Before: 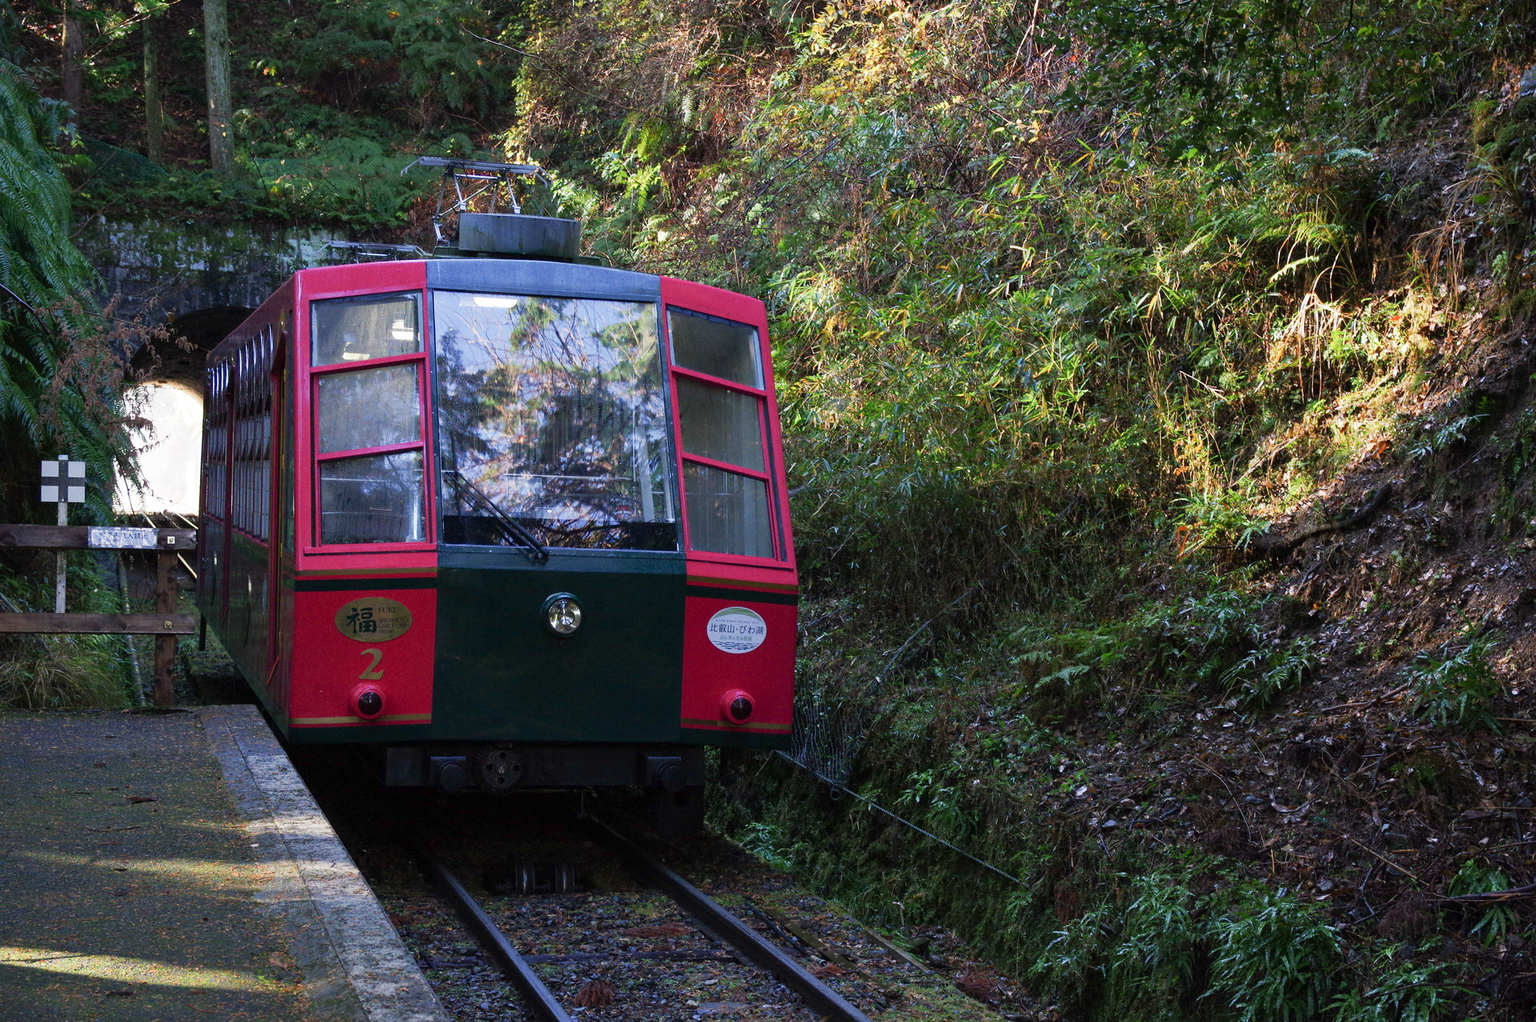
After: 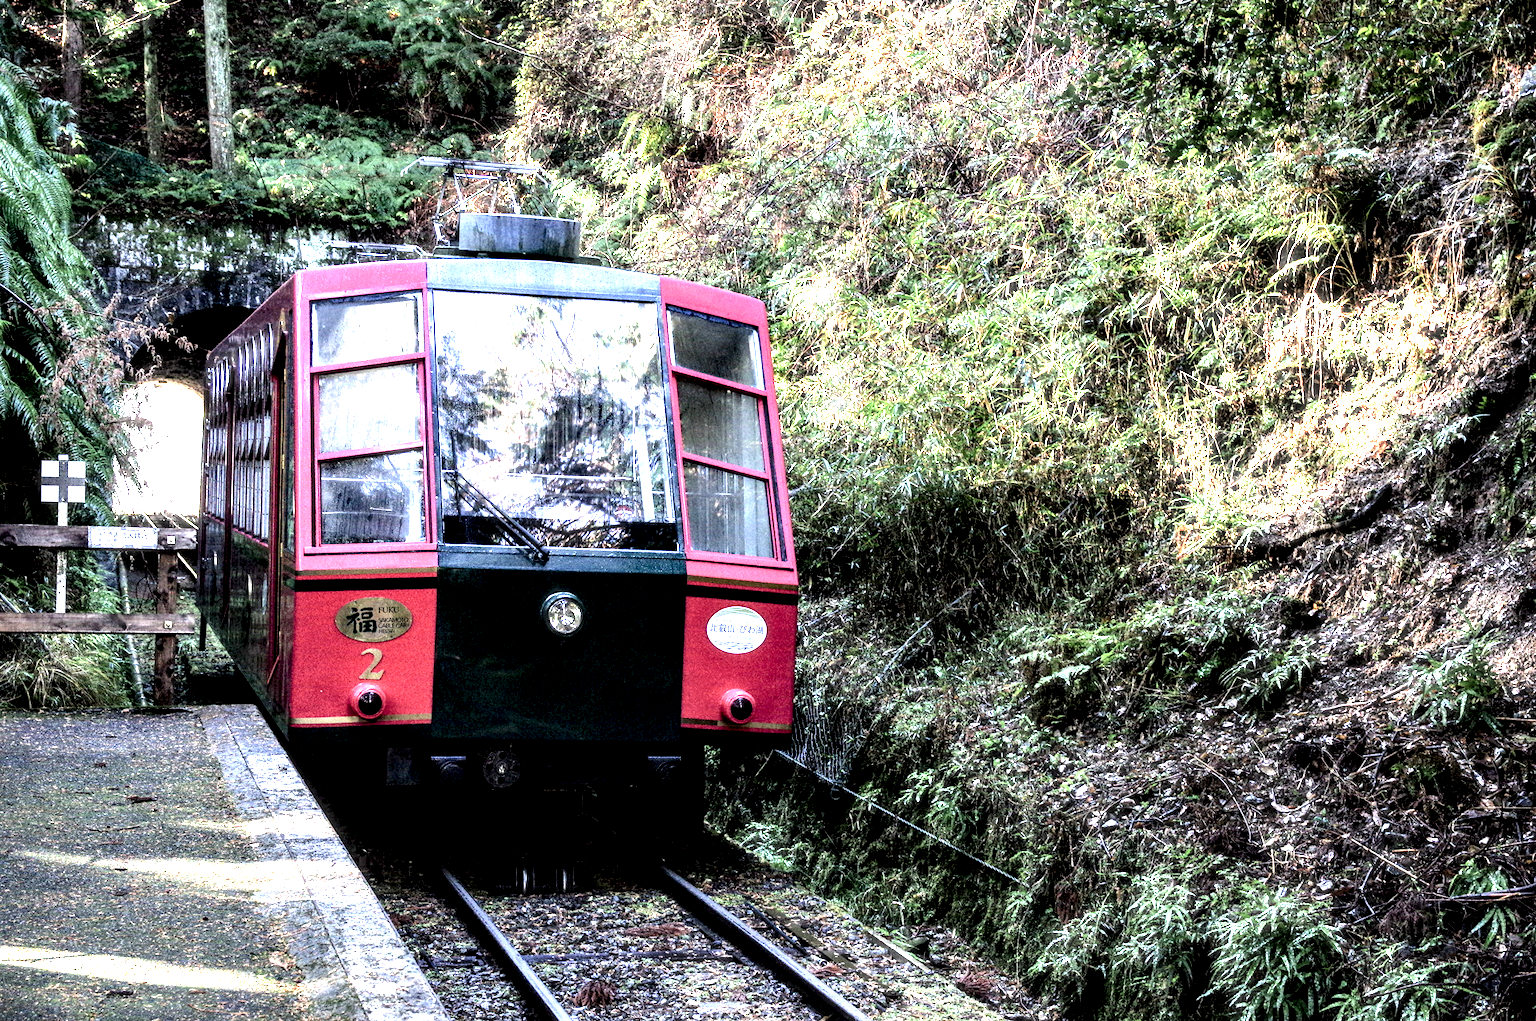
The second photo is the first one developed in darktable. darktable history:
haze removal: strength -0.099, adaptive false
base curve: curves: ch0 [(0, 0) (0.158, 0.273) (0.879, 0.895) (1, 1)]
local contrast: highlights 116%, shadows 43%, detail 295%
exposure: exposure 0.669 EV, compensate highlight preservation false
